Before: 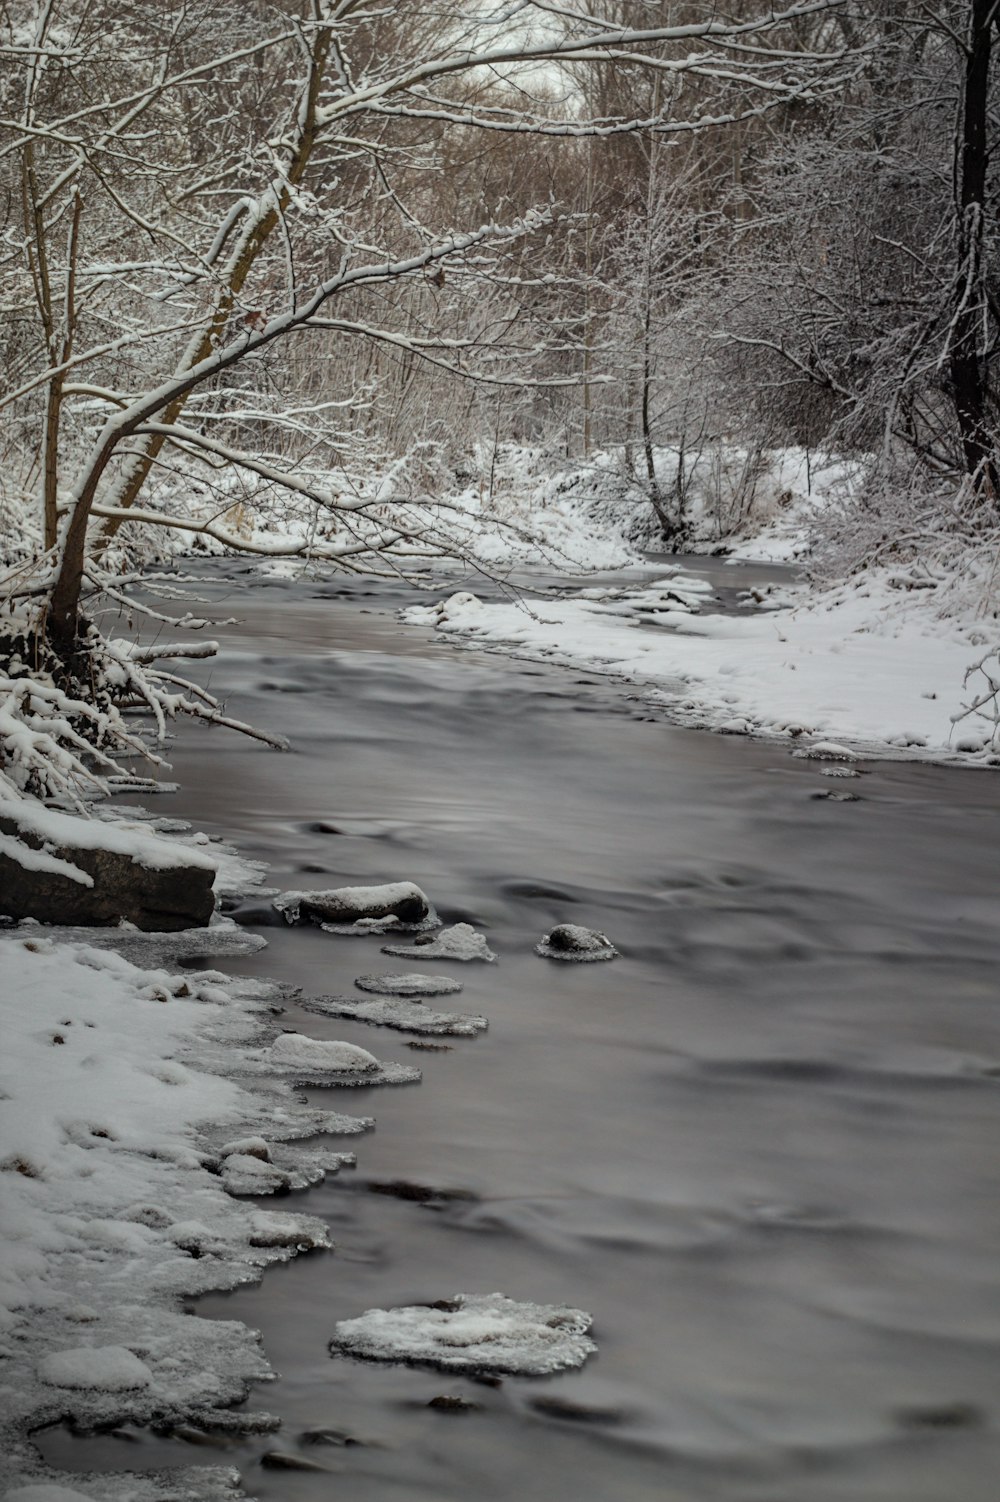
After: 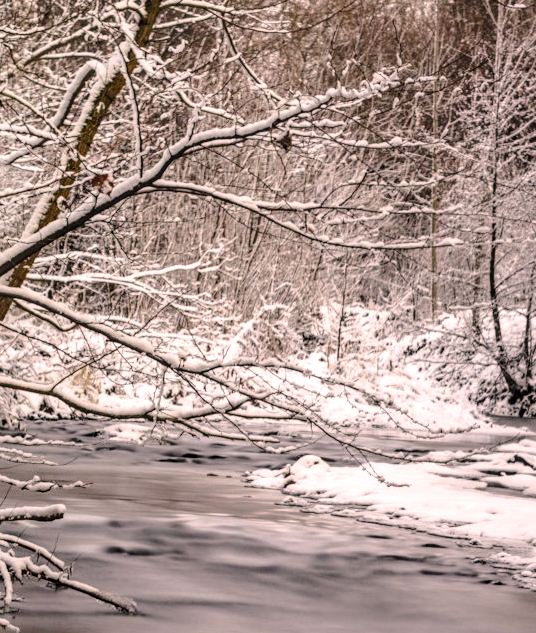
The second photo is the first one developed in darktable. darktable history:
exposure: exposure 0.243 EV, compensate highlight preservation false
crop: left 15.336%, top 9.122%, right 31.034%, bottom 48.699%
tone curve: curves: ch0 [(0.003, 0.015) (0.104, 0.07) (0.236, 0.218) (0.401, 0.443) (0.495, 0.55) (0.65, 0.68) (0.832, 0.858) (1, 0.977)]; ch1 [(0, 0) (0.161, 0.092) (0.35, 0.33) (0.379, 0.401) (0.45, 0.466) (0.489, 0.499) (0.55, 0.56) (0.621, 0.615) (0.718, 0.734) (1, 1)]; ch2 [(0, 0) (0.369, 0.427) (0.44, 0.434) (0.502, 0.501) (0.557, 0.55) (0.586, 0.59) (1, 1)], preserve colors none
local contrast: detail 130%
color correction: highlights a* 12.77, highlights b* 5.42
tone equalizer: -8 EV -0.424 EV, -7 EV -0.417 EV, -6 EV -0.341 EV, -5 EV -0.23 EV, -3 EV 0.232 EV, -2 EV 0.334 EV, -1 EV 0.369 EV, +0 EV 0.438 EV, edges refinement/feathering 500, mask exposure compensation -1.57 EV, preserve details no
